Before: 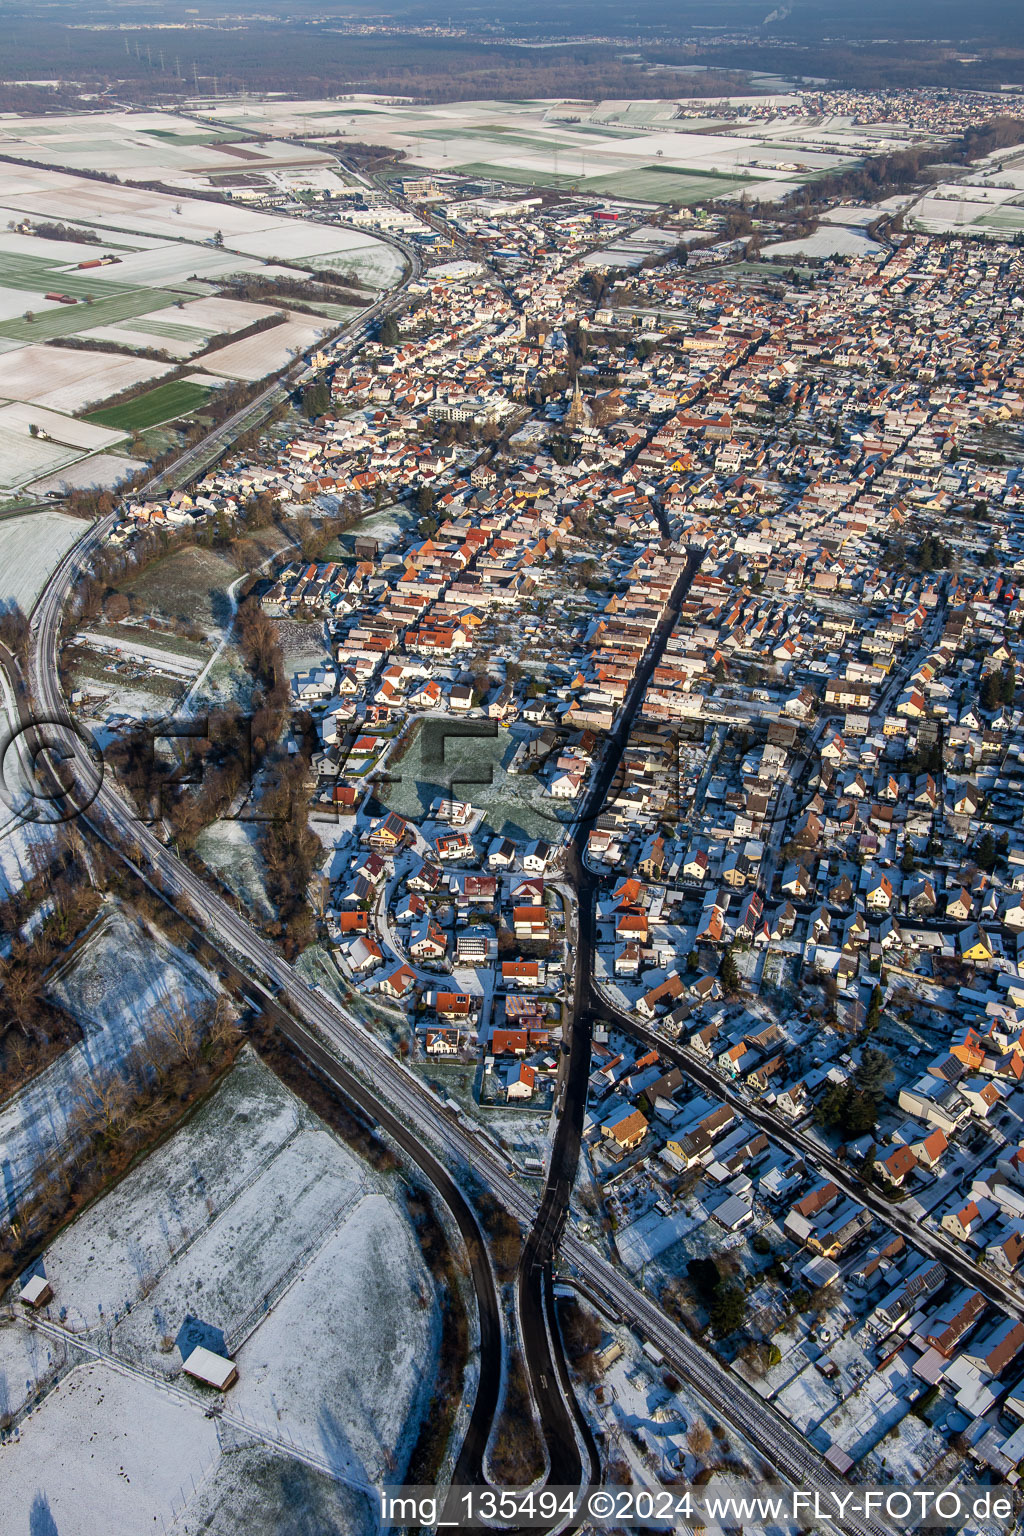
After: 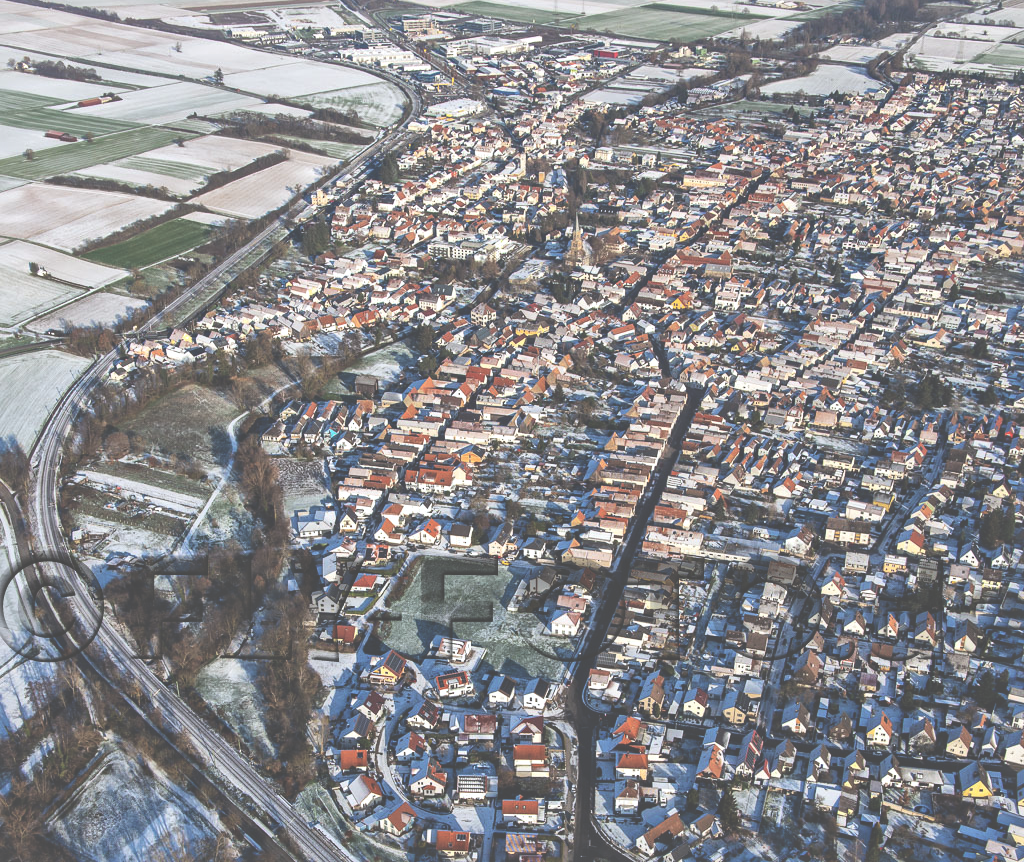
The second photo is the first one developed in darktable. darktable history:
white balance: red 0.976, blue 1.04
local contrast: mode bilateral grid, contrast 20, coarseness 20, detail 150%, midtone range 0.2
crop and rotate: top 10.605%, bottom 33.274%
color balance rgb: on, module defaults
exposure: black level correction -0.087, compensate highlight preservation false
